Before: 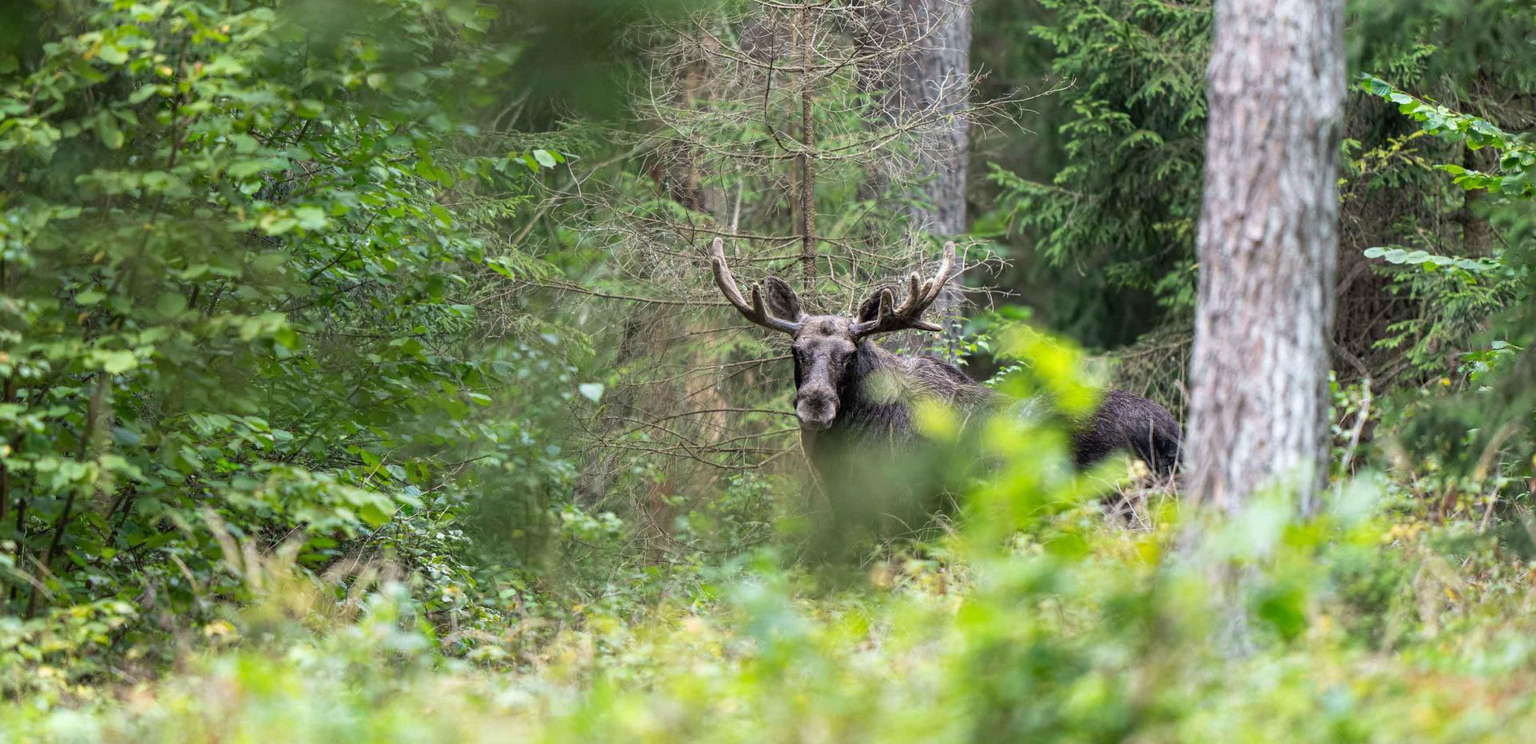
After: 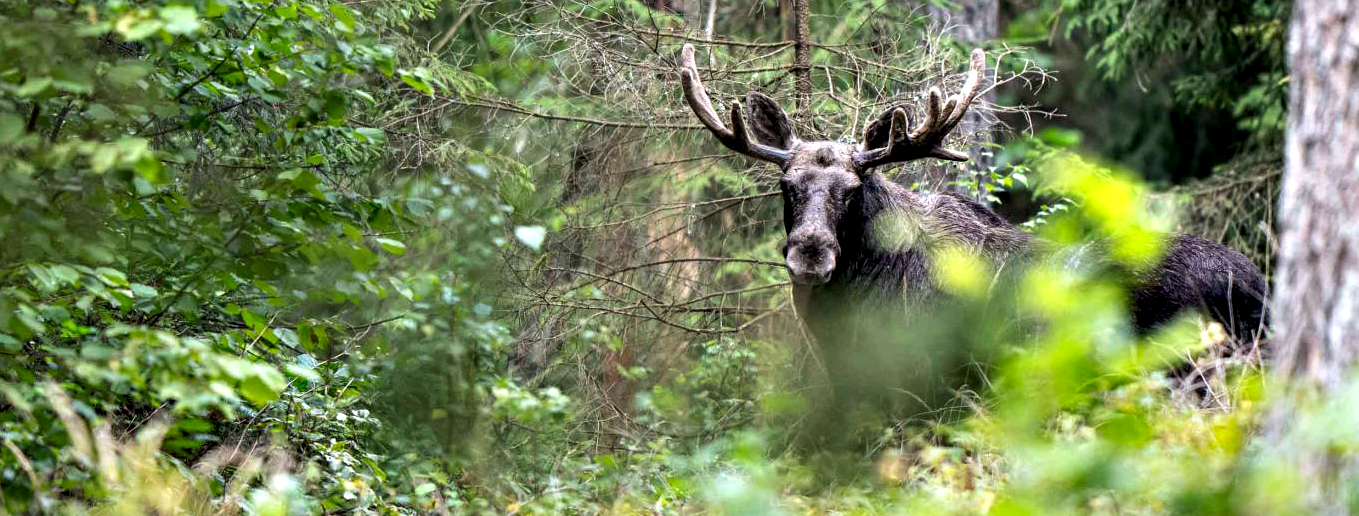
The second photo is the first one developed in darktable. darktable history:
crop: left 10.927%, top 27.264%, right 18.288%, bottom 17.211%
contrast equalizer: octaves 7, y [[0.6 ×6], [0.55 ×6], [0 ×6], [0 ×6], [0 ×6]]
